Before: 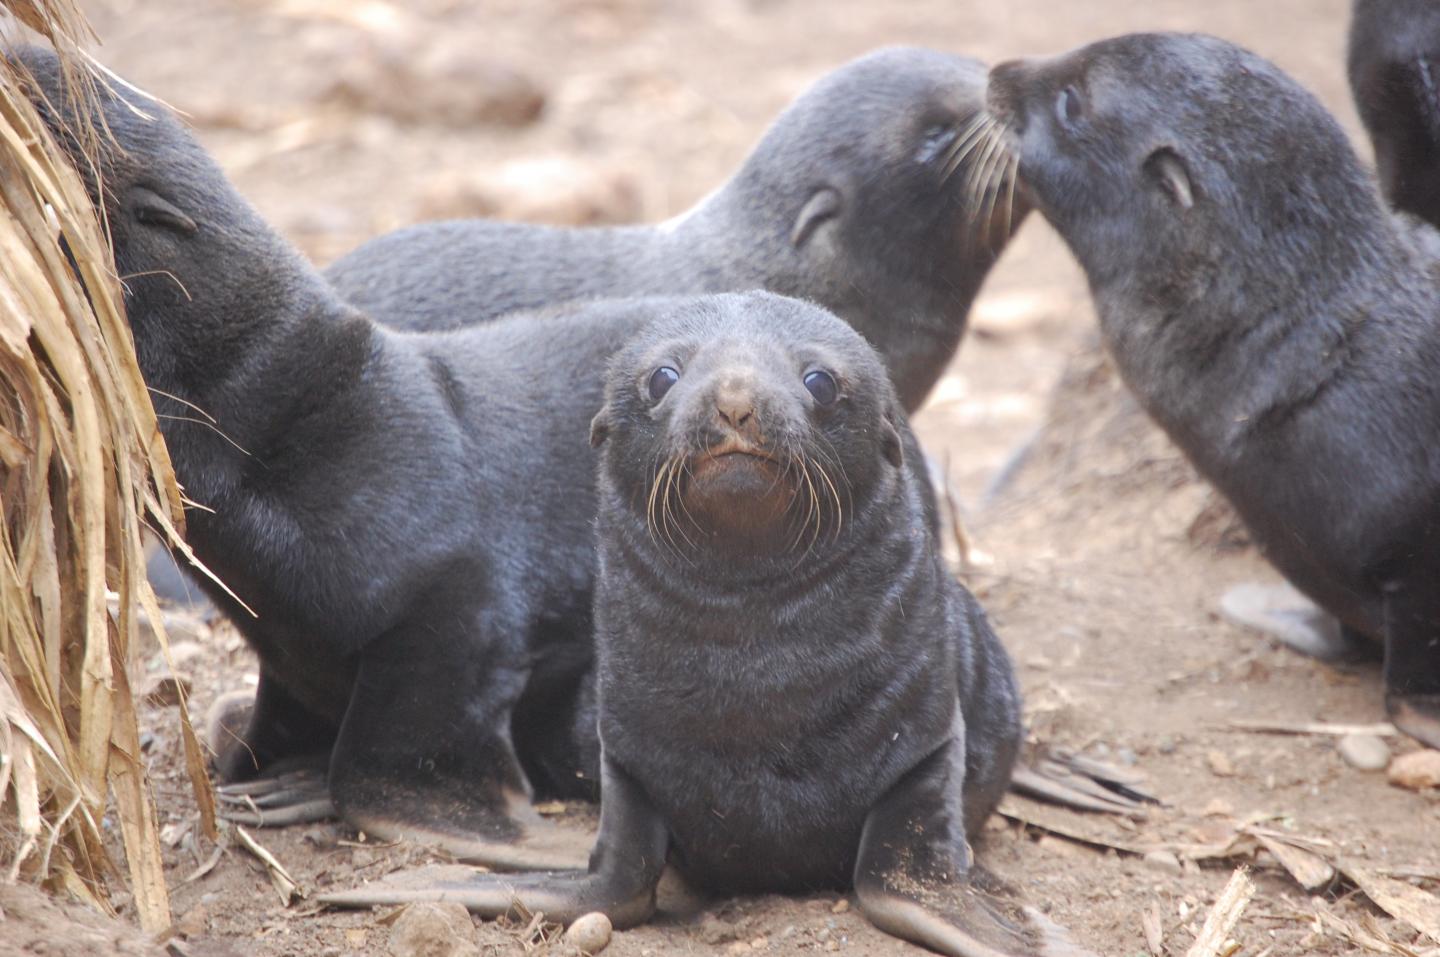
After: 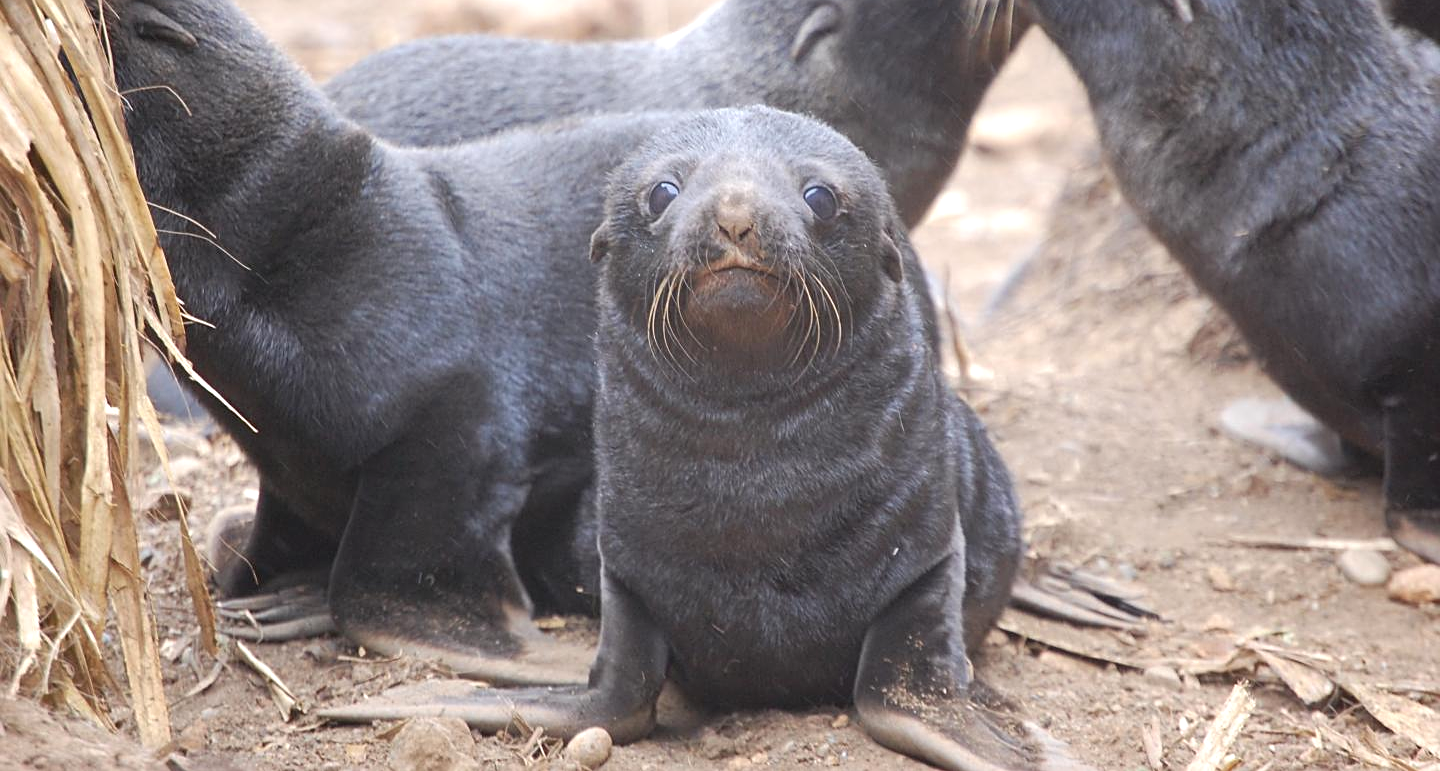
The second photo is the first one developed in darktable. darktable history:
exposure: black level correction 0.002, exposure 0.149 EV, compensate highlight preservation false
crop and rotate: top 19.423%
sharpen: on, module defaults
